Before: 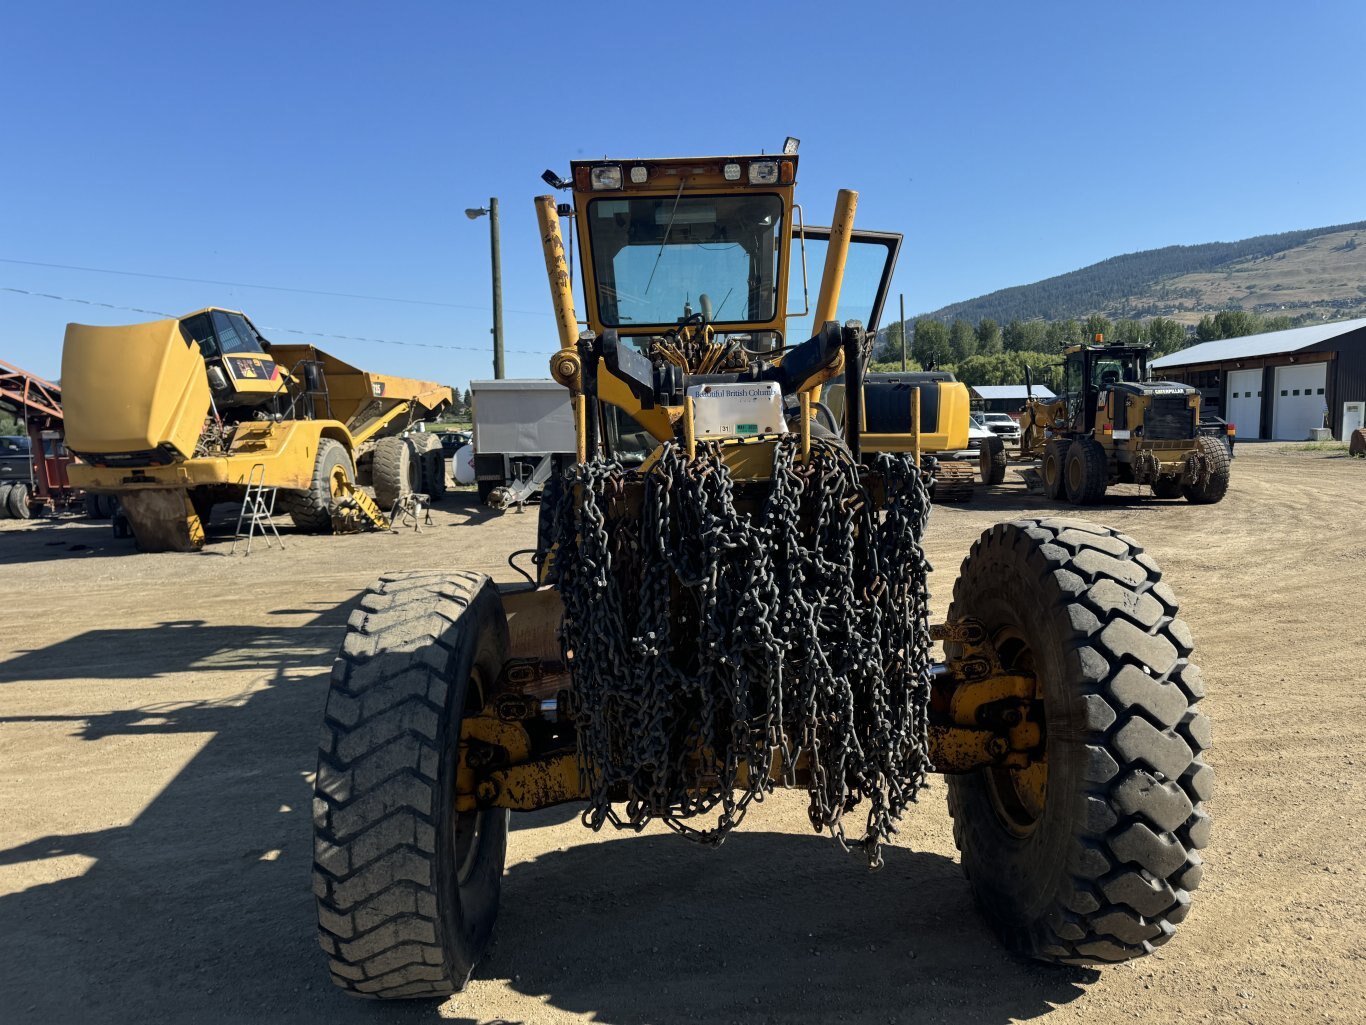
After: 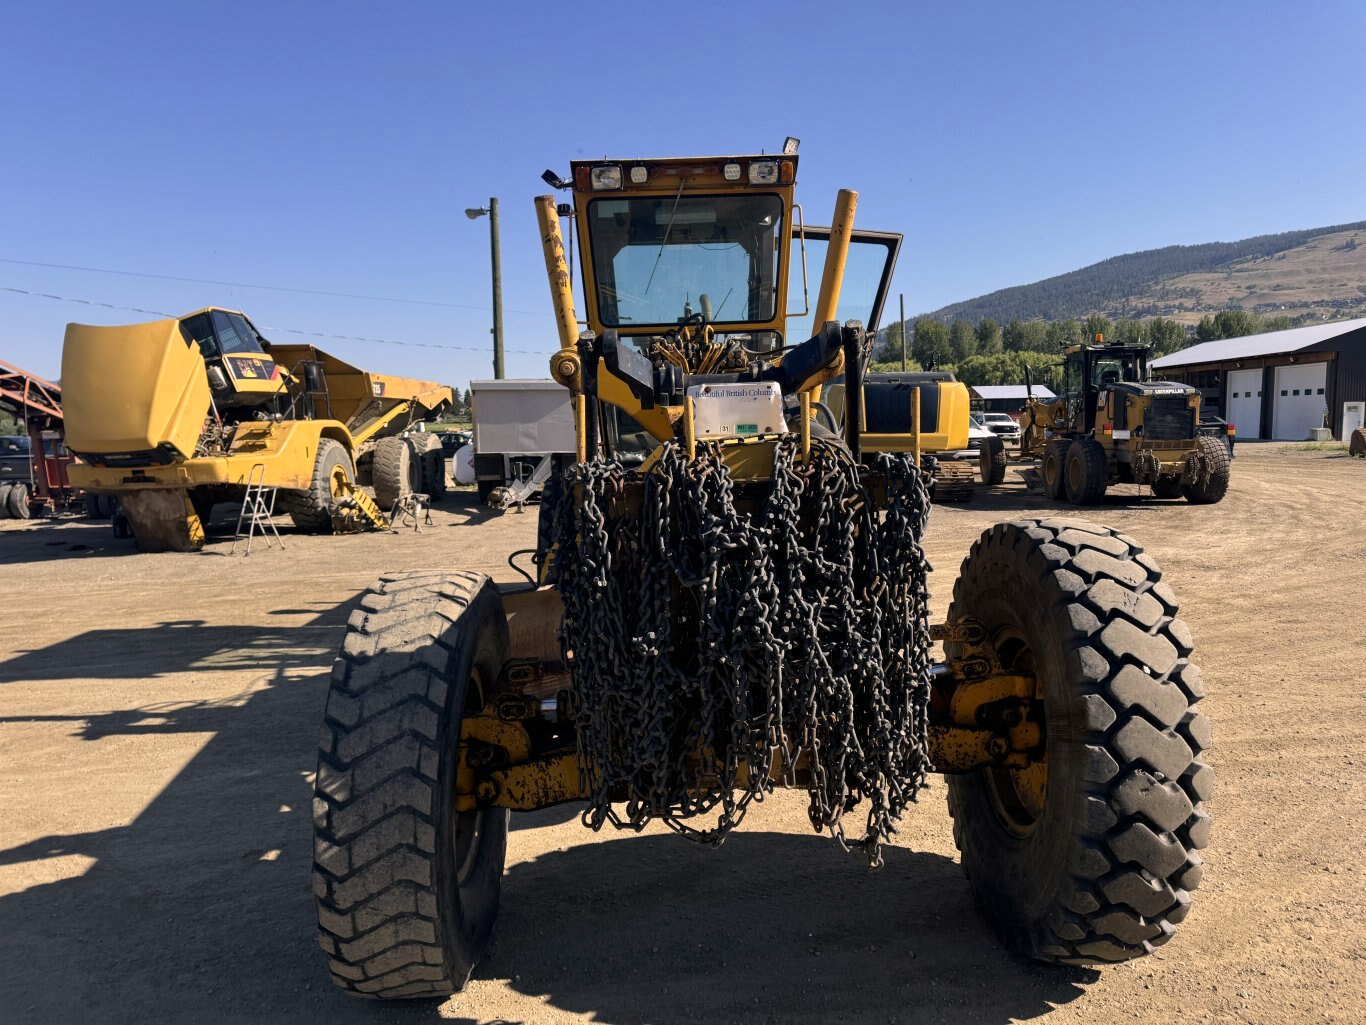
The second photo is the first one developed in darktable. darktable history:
color correction: highlights a* 7.71, highlights b* 4.09
